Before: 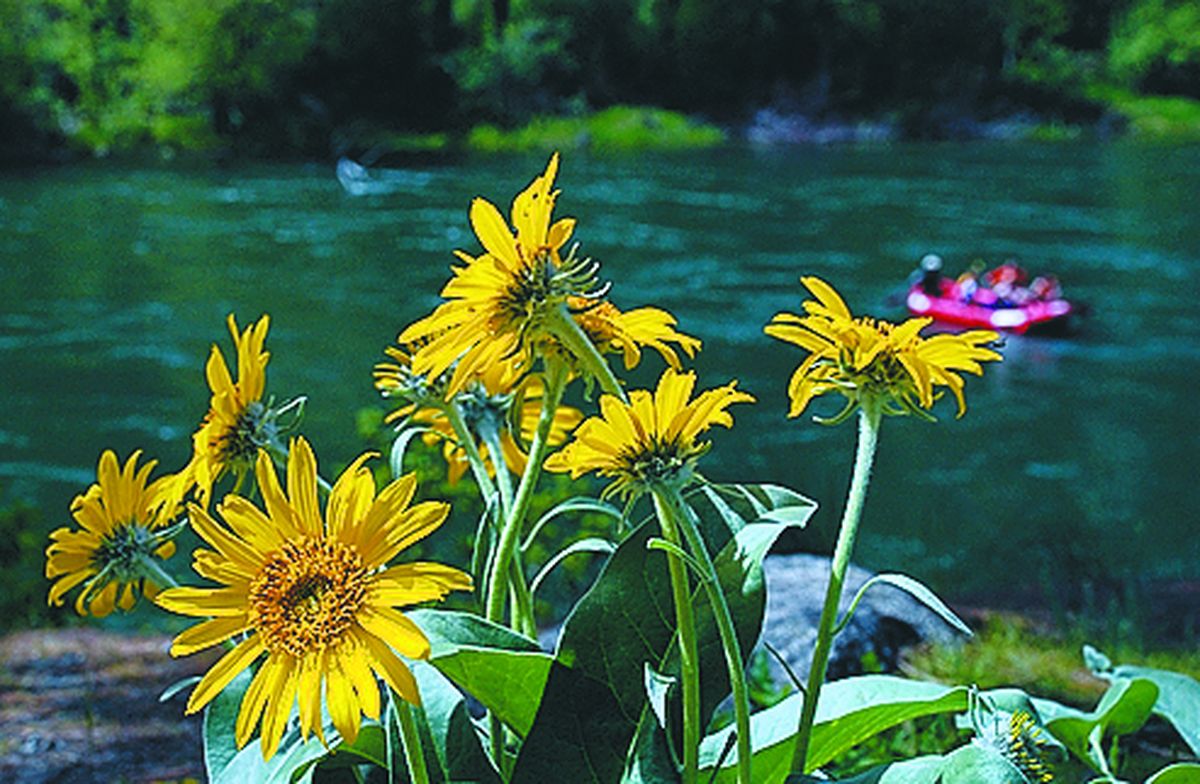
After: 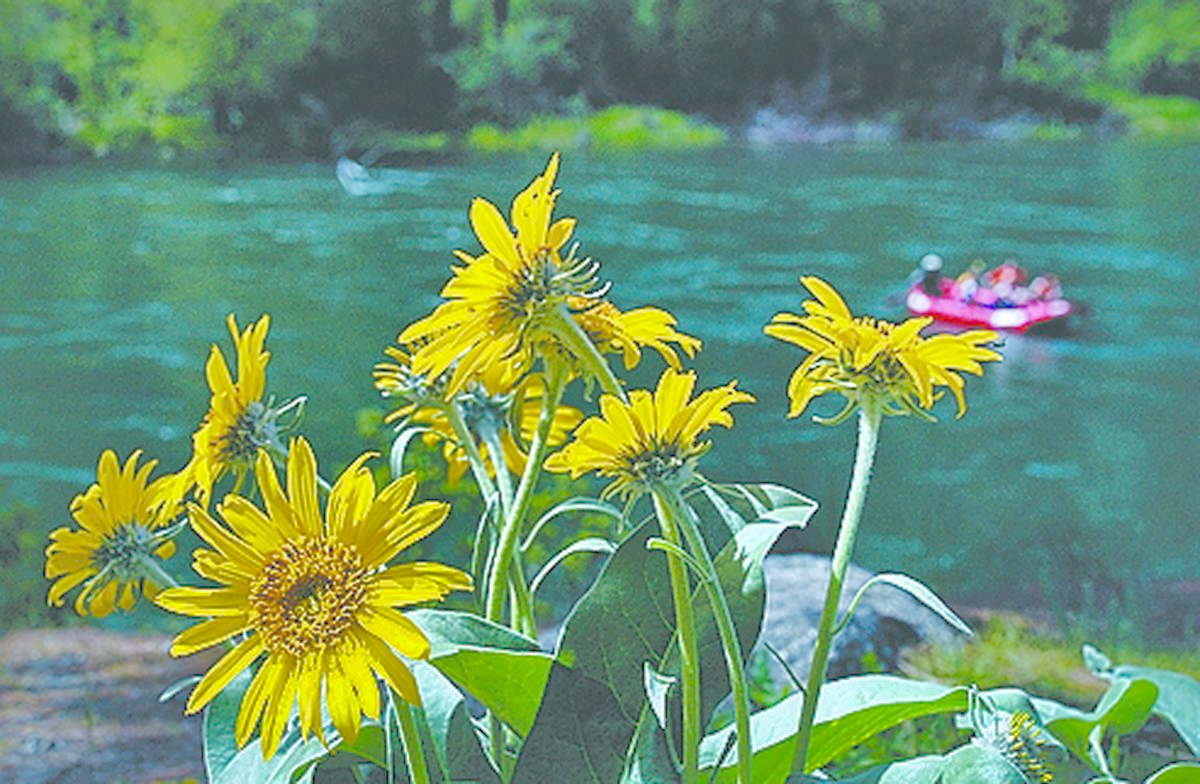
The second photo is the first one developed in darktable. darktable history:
local contrast: mode bilateral grid, contrast 21, coarseness 49, detail 119%, midtone range 0.2
shadows and highlights: shadows 25.48, highlights -70.15
